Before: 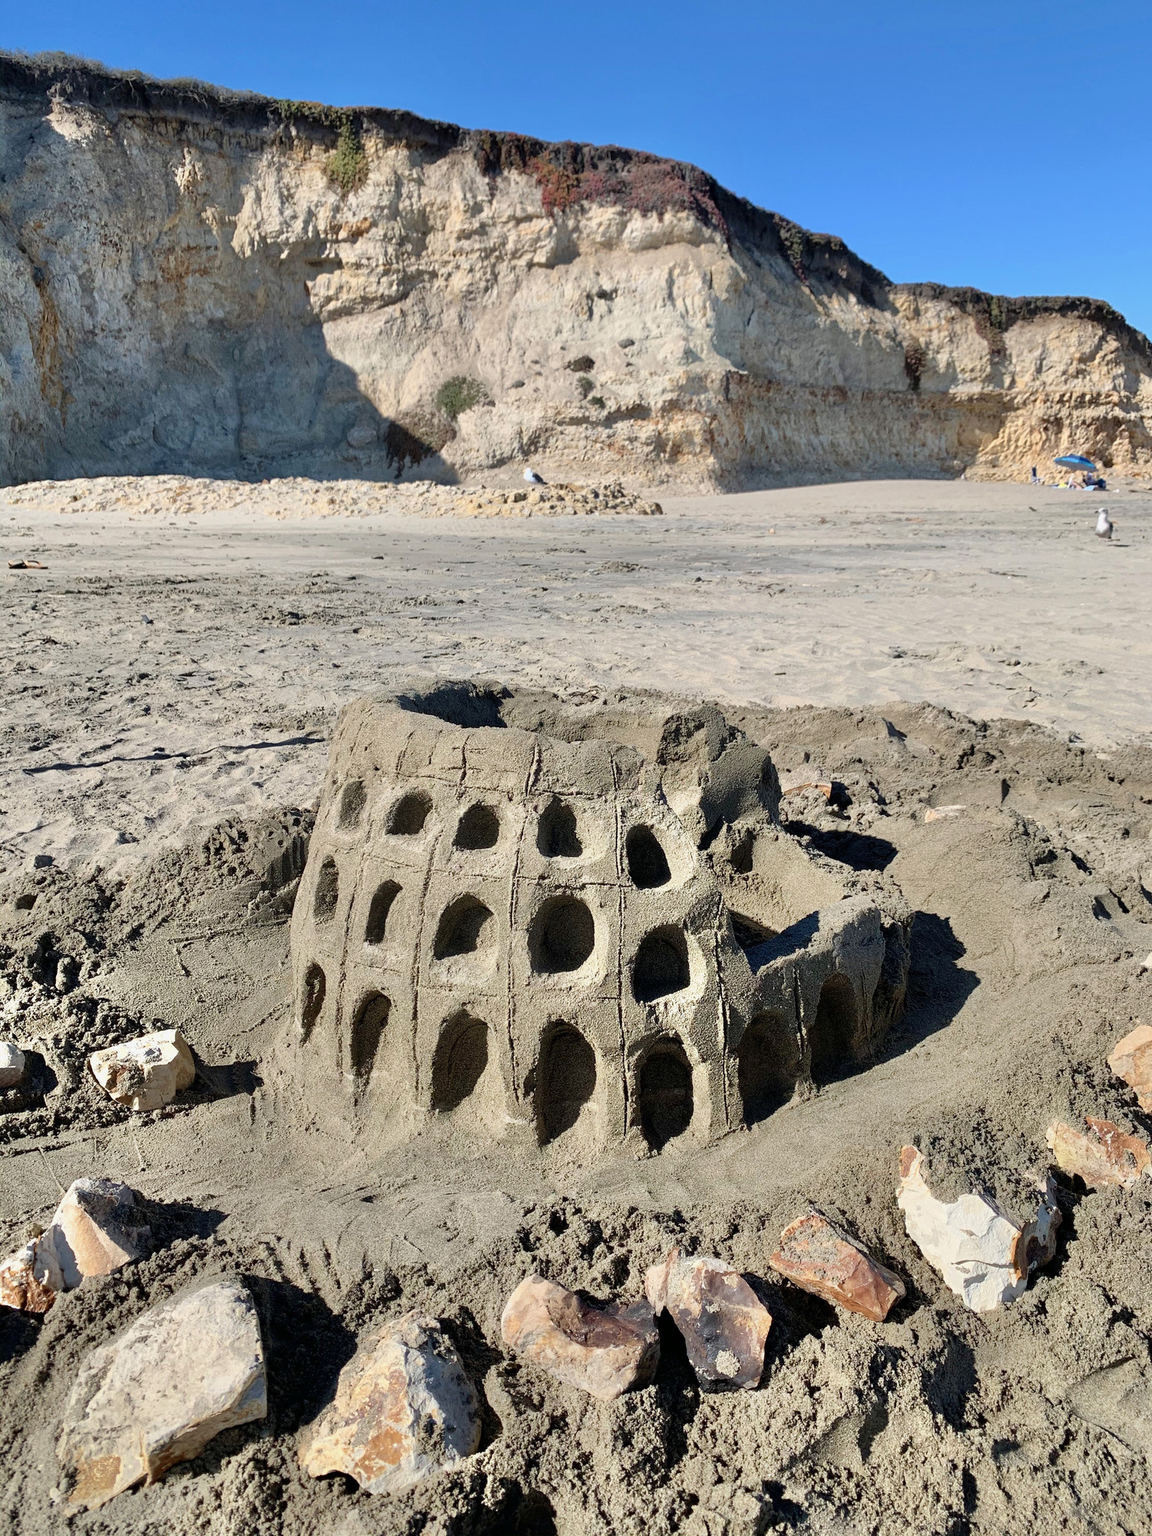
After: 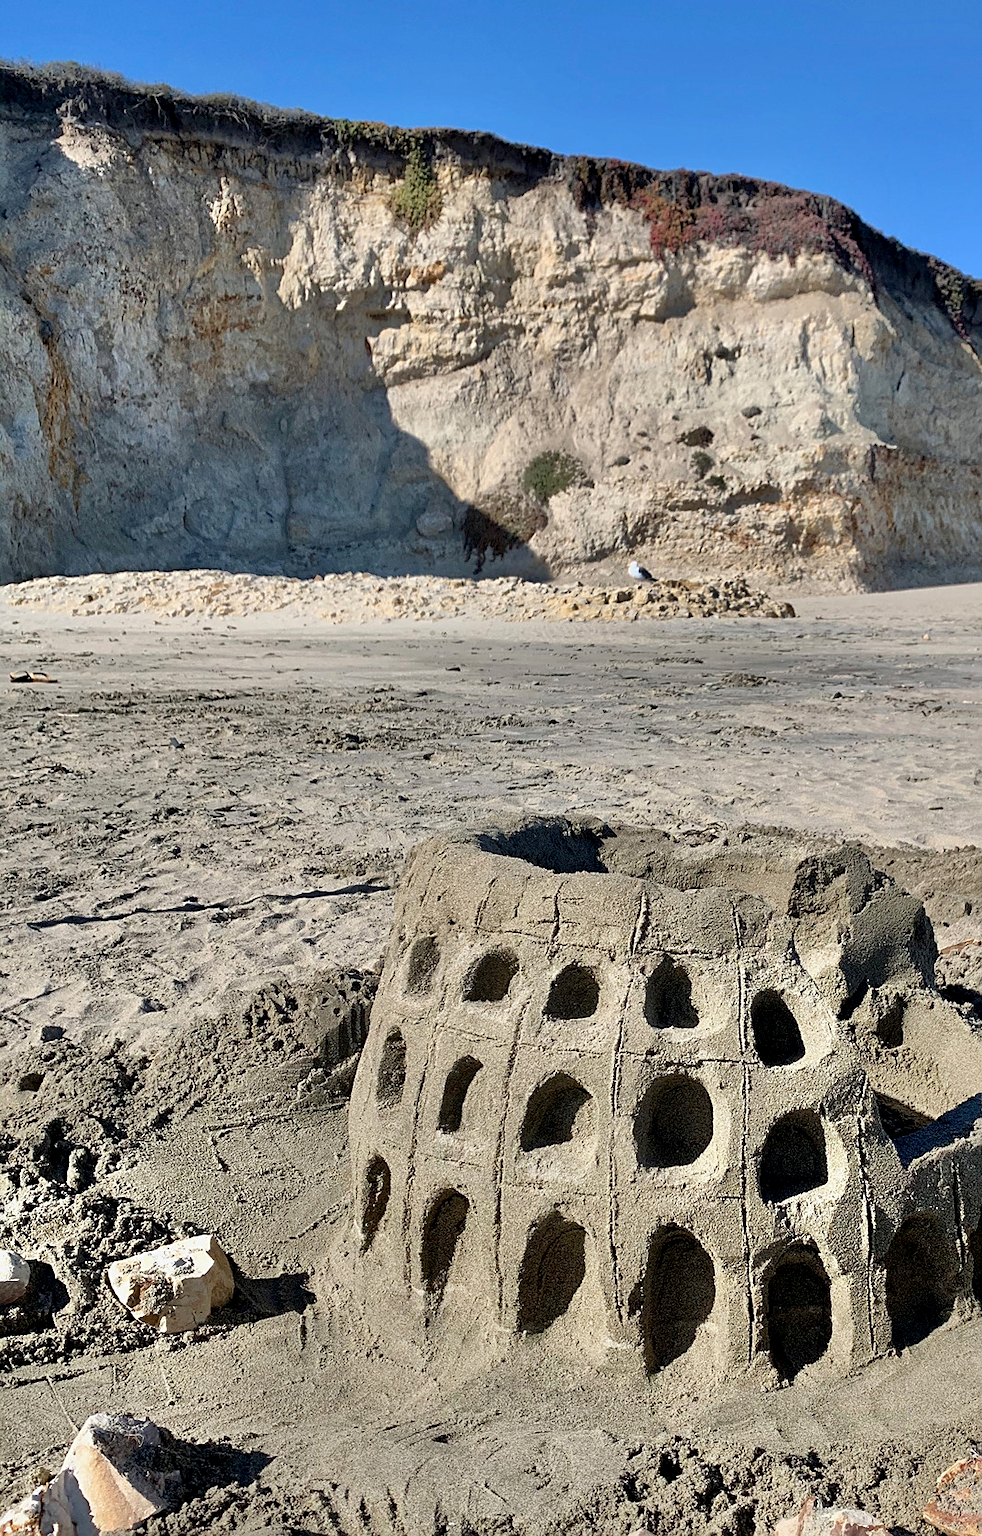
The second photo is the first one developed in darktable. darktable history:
shadows and highlights: white point adjustment 0.1, highlights -70, soften with gaussian
crop: right 28.885%, bottom 16.626%
sharpen: radius 1.864, amount 0.398, threshold 1.271
